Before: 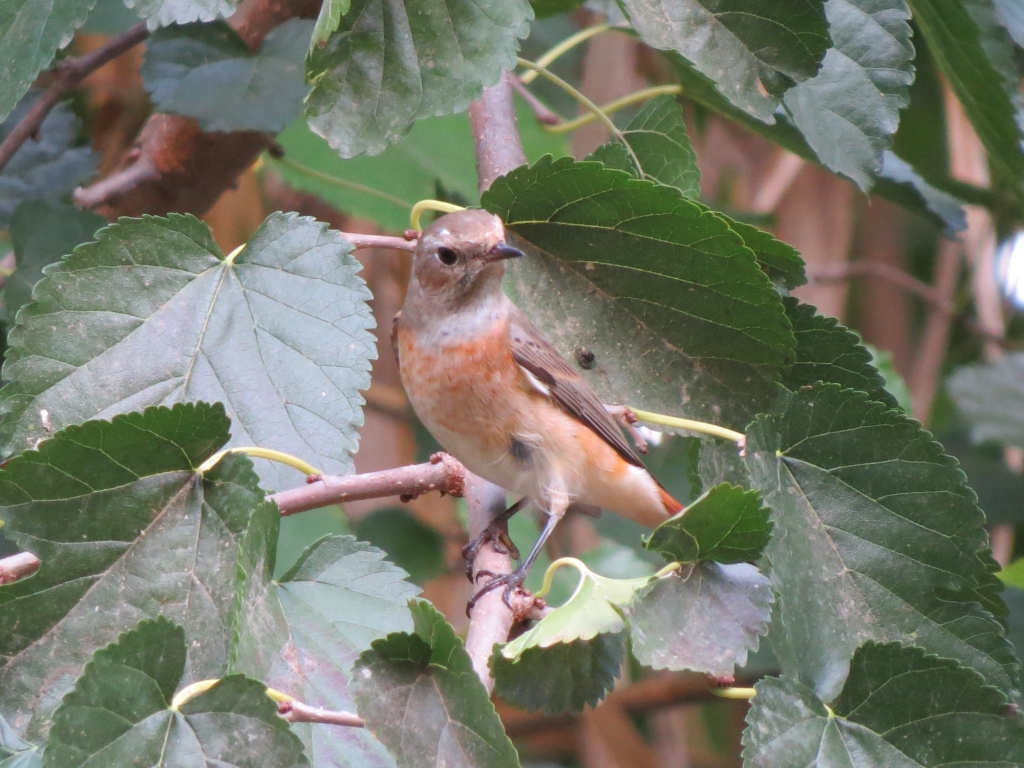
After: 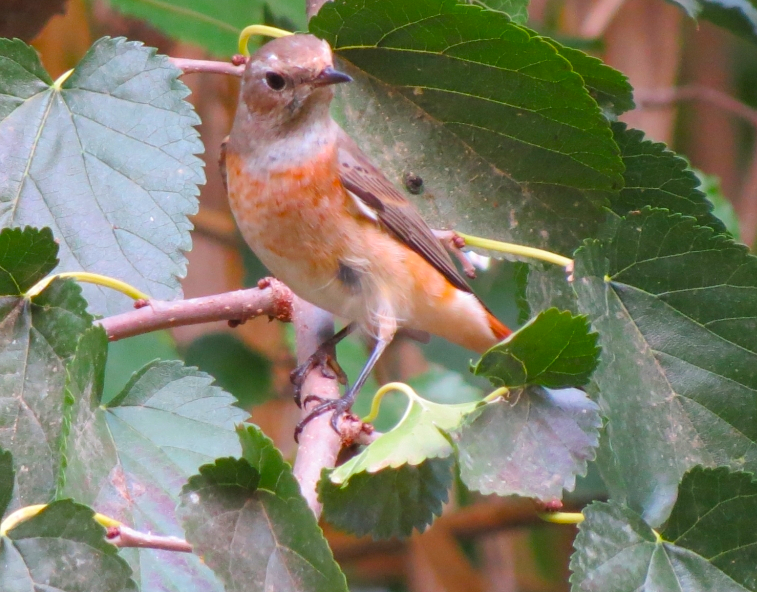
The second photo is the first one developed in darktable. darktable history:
crop: left 16.871%, top 22.857%, right 9.116%
color balance rgb: linear chroma grading › global chroma 15%, perceptual saturation grading › global saturation 30%
